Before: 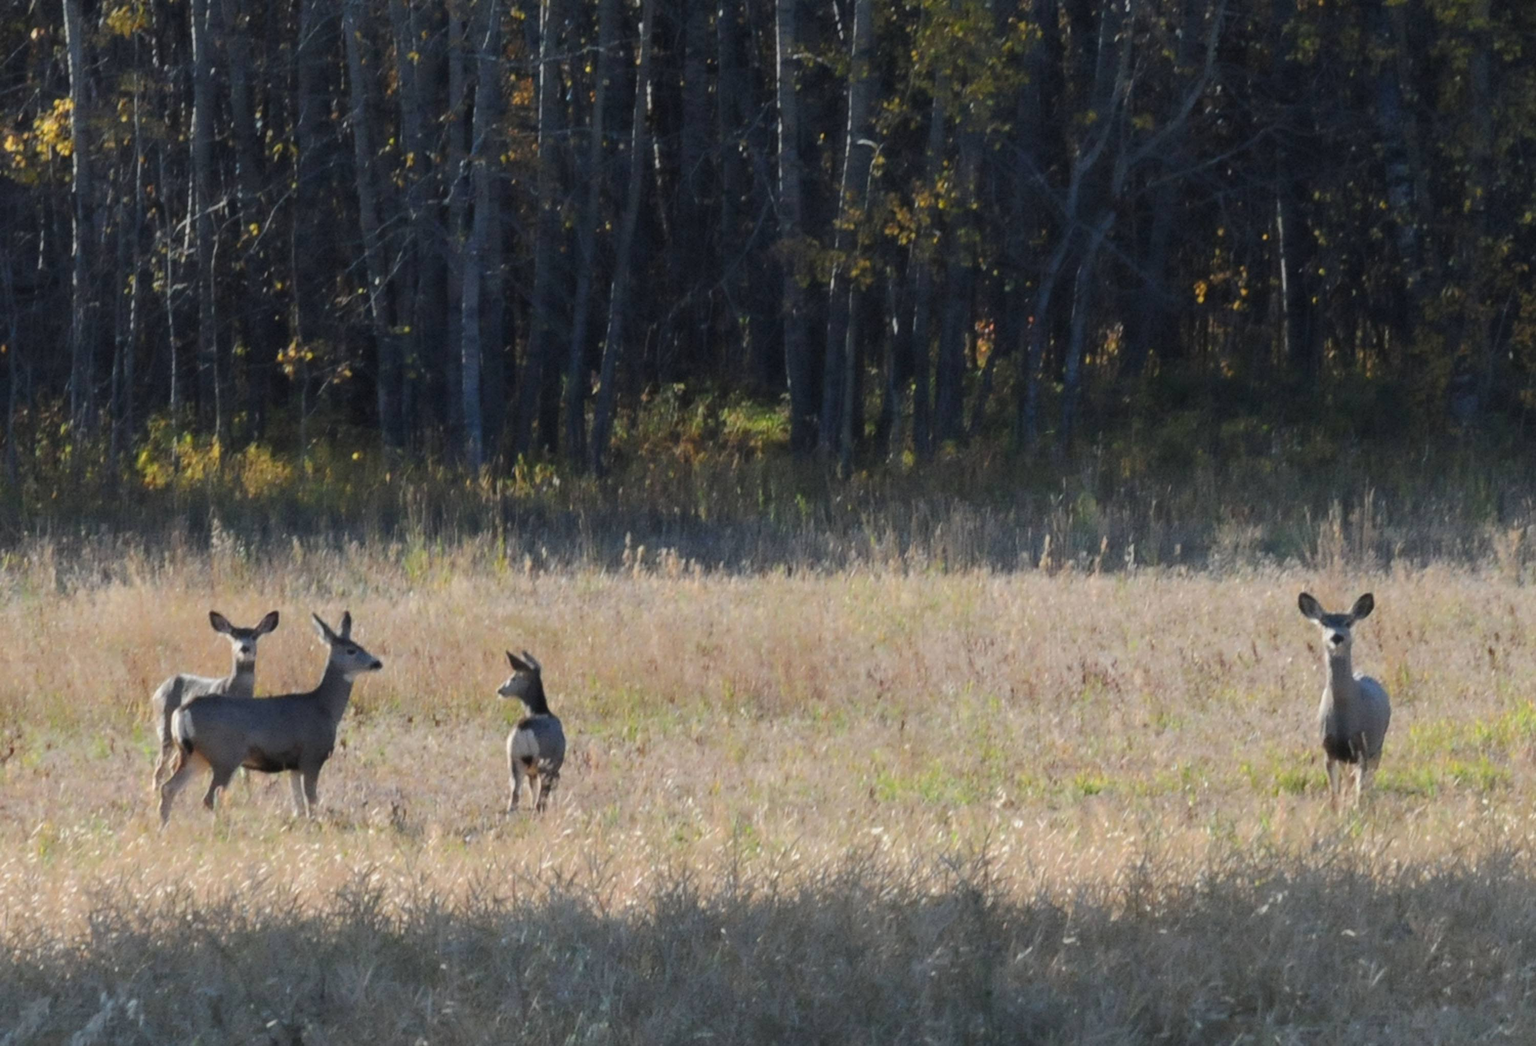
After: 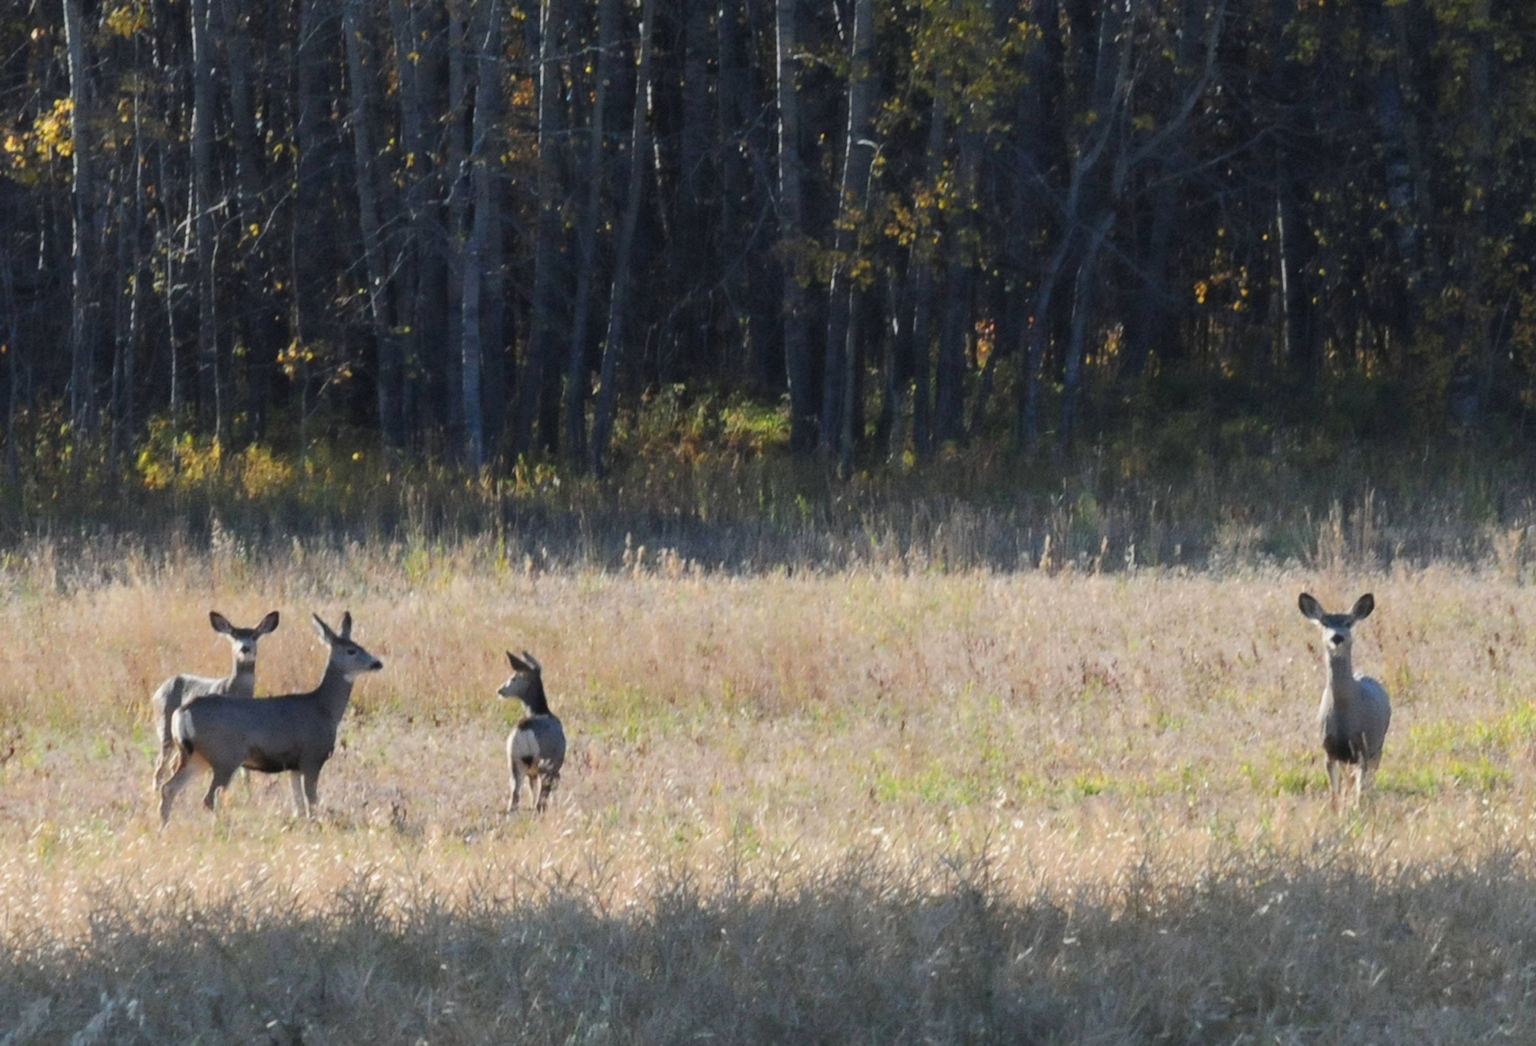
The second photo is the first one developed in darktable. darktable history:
exposure: exposure -0.21 EV, compensate highlight preservation false
base curve: curves: ch0 [(0, 0) (0.688, 0.865) (1, 1)], preserve colors none
